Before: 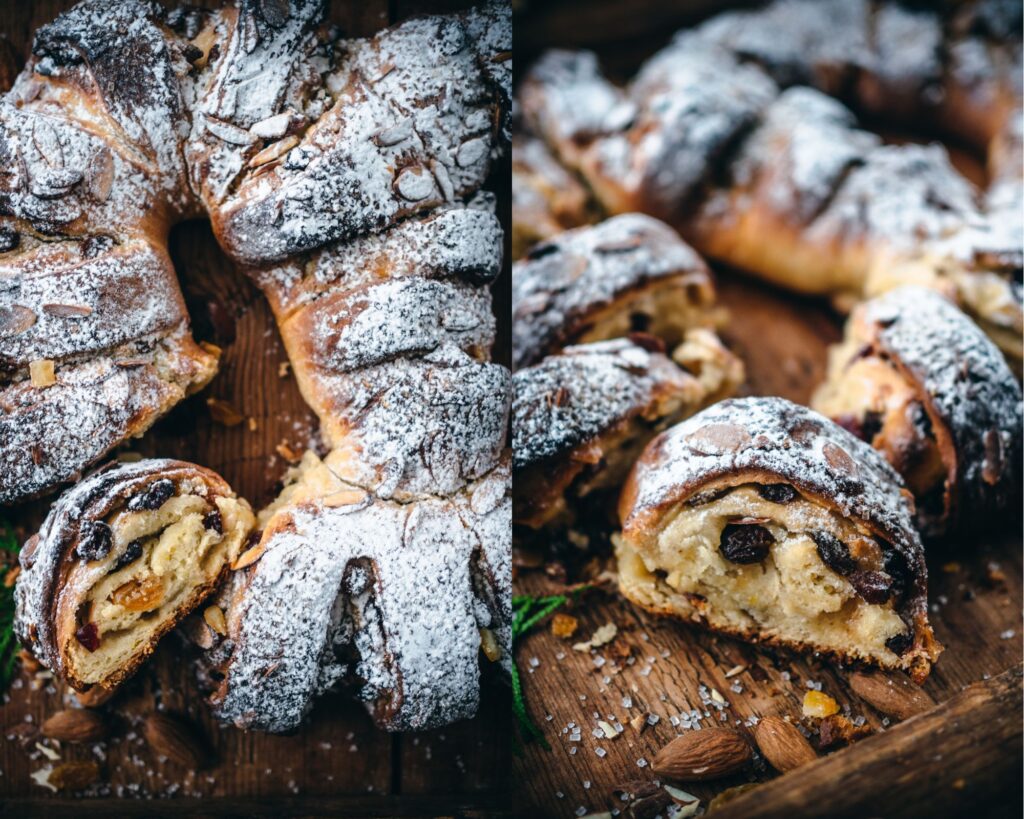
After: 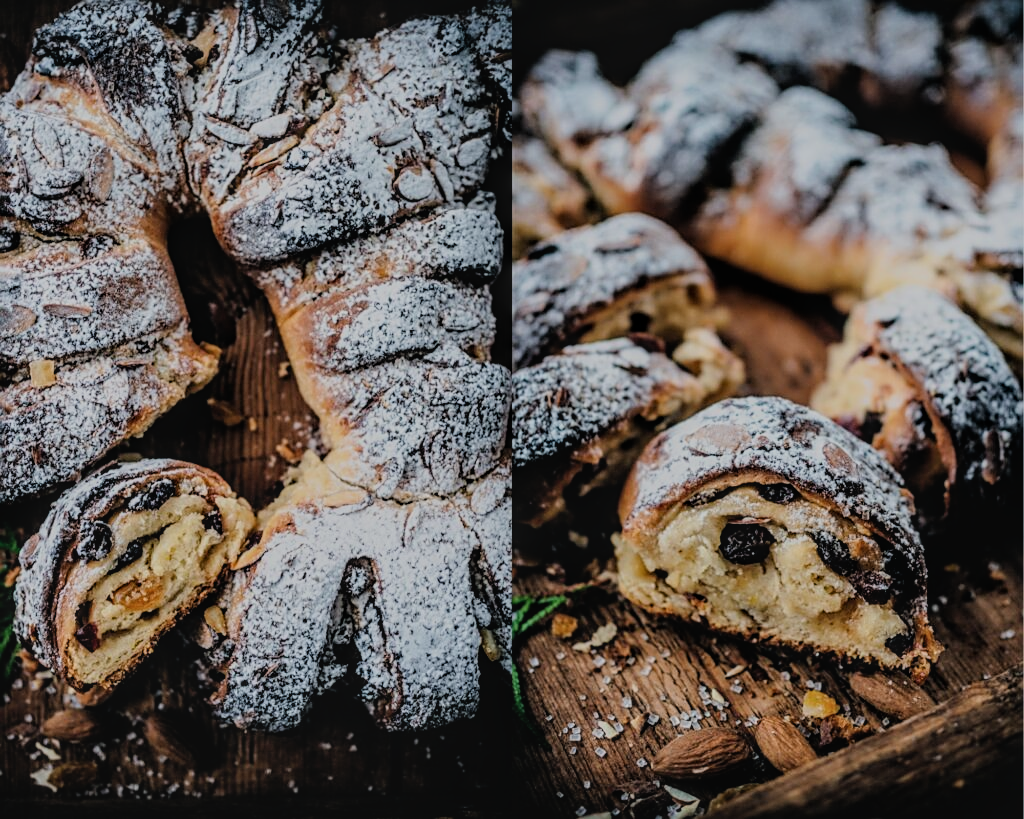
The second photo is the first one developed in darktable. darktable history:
bloom: size 3%, threshold 100%, strength 0%
filmic rgb: black relative exposure -6.15 EV, white relative exposure 6.96 EV, hardness 2.23, color science v6 (2022)
local contrast: on, module defaults
sharpen: on, module defaults
contrast brightness saturation: contrast -0.08, brightness -0.04, saturation -0.11
